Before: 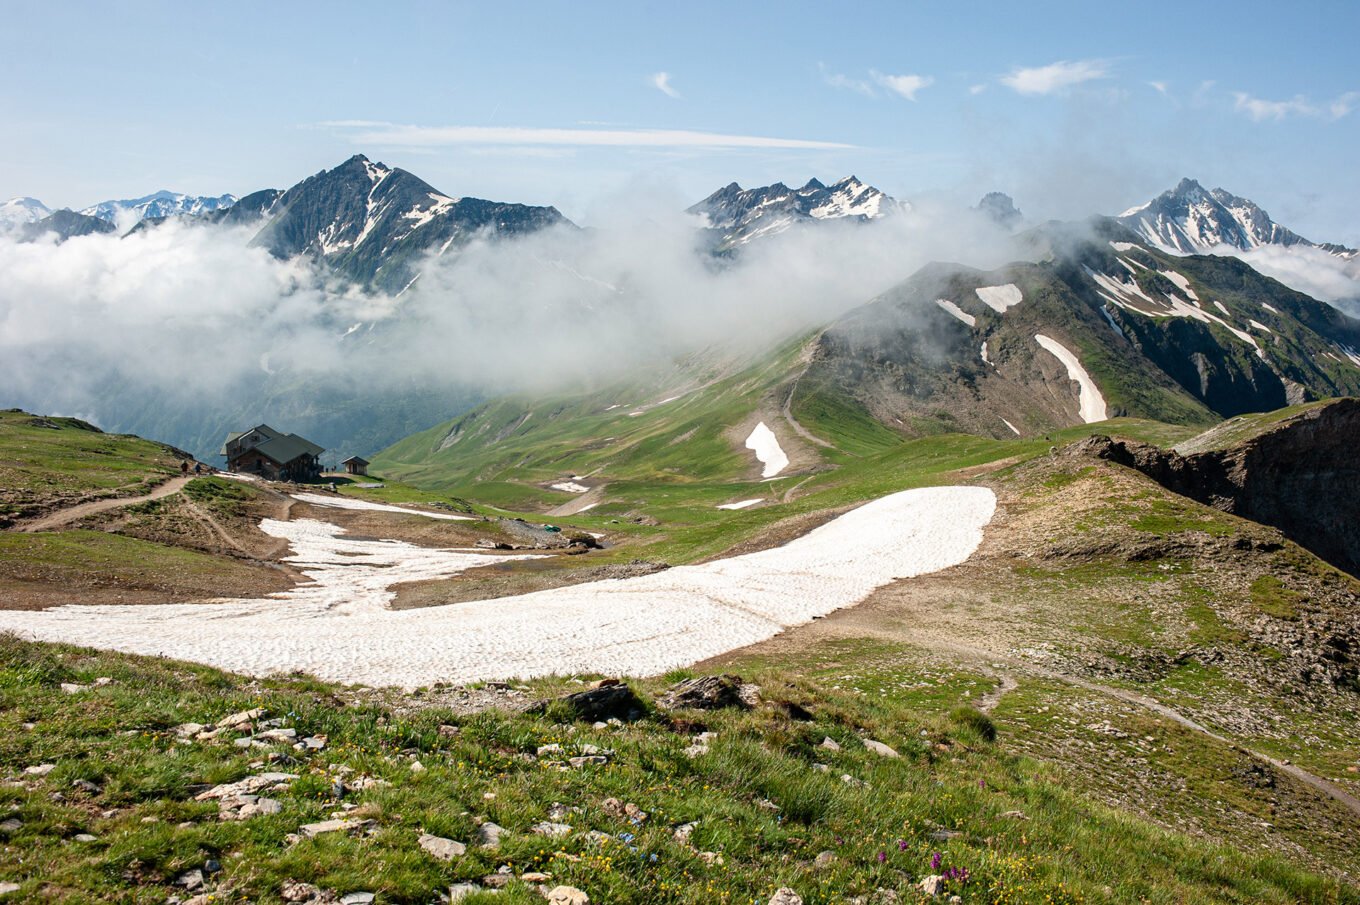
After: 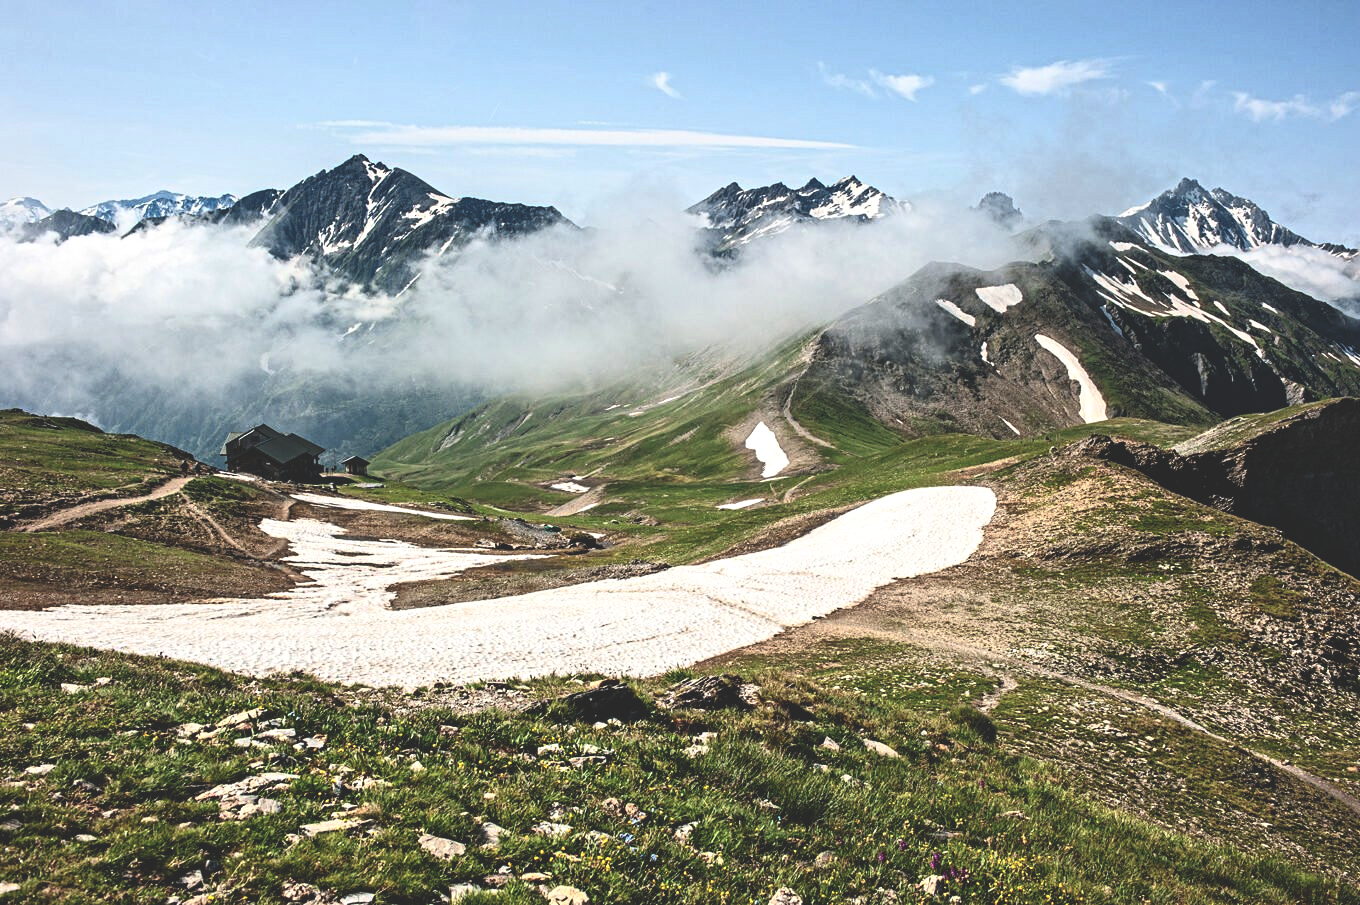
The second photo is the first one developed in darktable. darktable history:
contrast equalizer: octaves 7, y [[0.502, 0.517, 0.543, 0.576, 0.611, 0.631], [0.5 ×6], [0.5 ×6], [0 ×6], [0 ×6]]
contrast brightness saturation: contrast 0.24, brightness 0.09
rgb curve: curves: ch0 [(0, 0.186) (0.314, 0.284) (0.775, 0.708) (1, 1)], compensate middle gray true, preserve colors none
